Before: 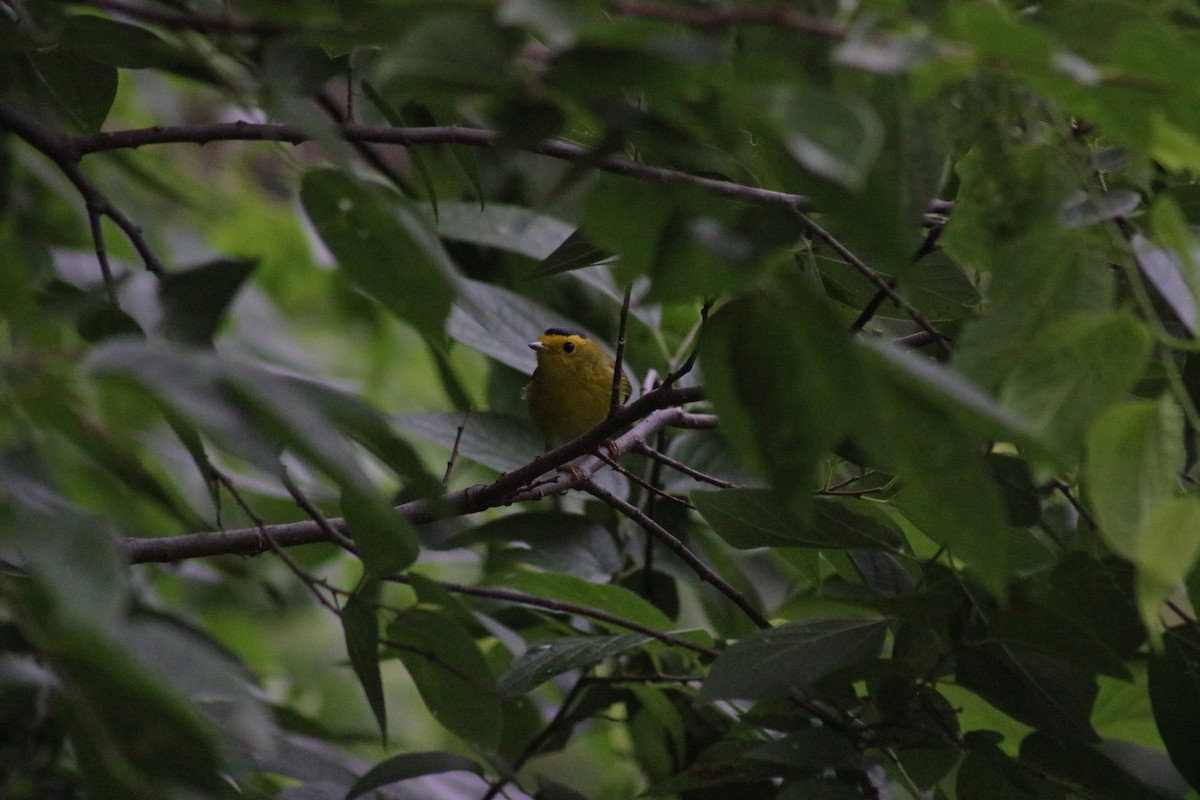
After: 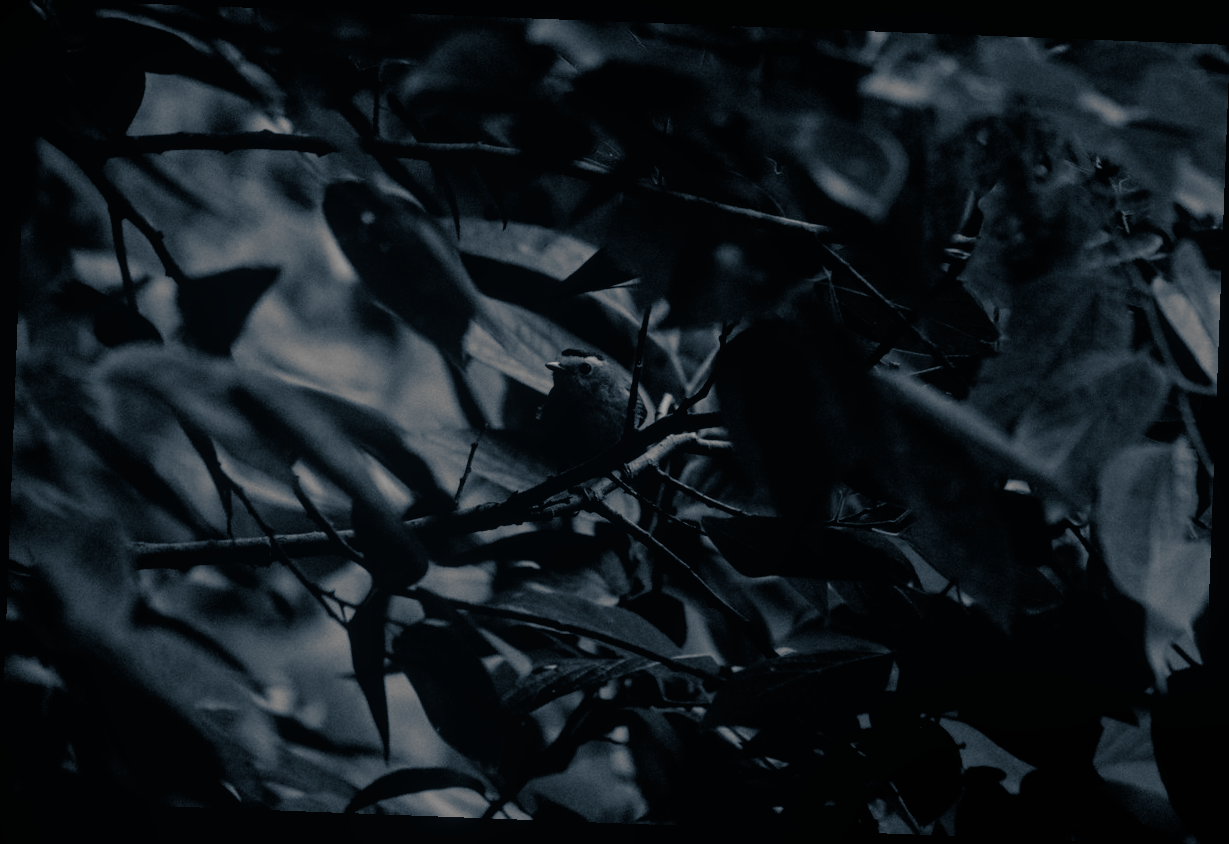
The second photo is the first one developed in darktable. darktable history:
monochrome: a 32, b 64, size 2.3
rotate and perspective: rotation 2.17°, automatic cropping off
filmic rgb: black relative exposure -3.57 EV, white relative exposure 2.29 EV, hardness 3.41
local contrast: highlights 48%, shadows 0%, detail 100%
split-toning: shadows › hue 216°, shadows › saturation 1, highlights › hue 57.6°, balance -33.4
